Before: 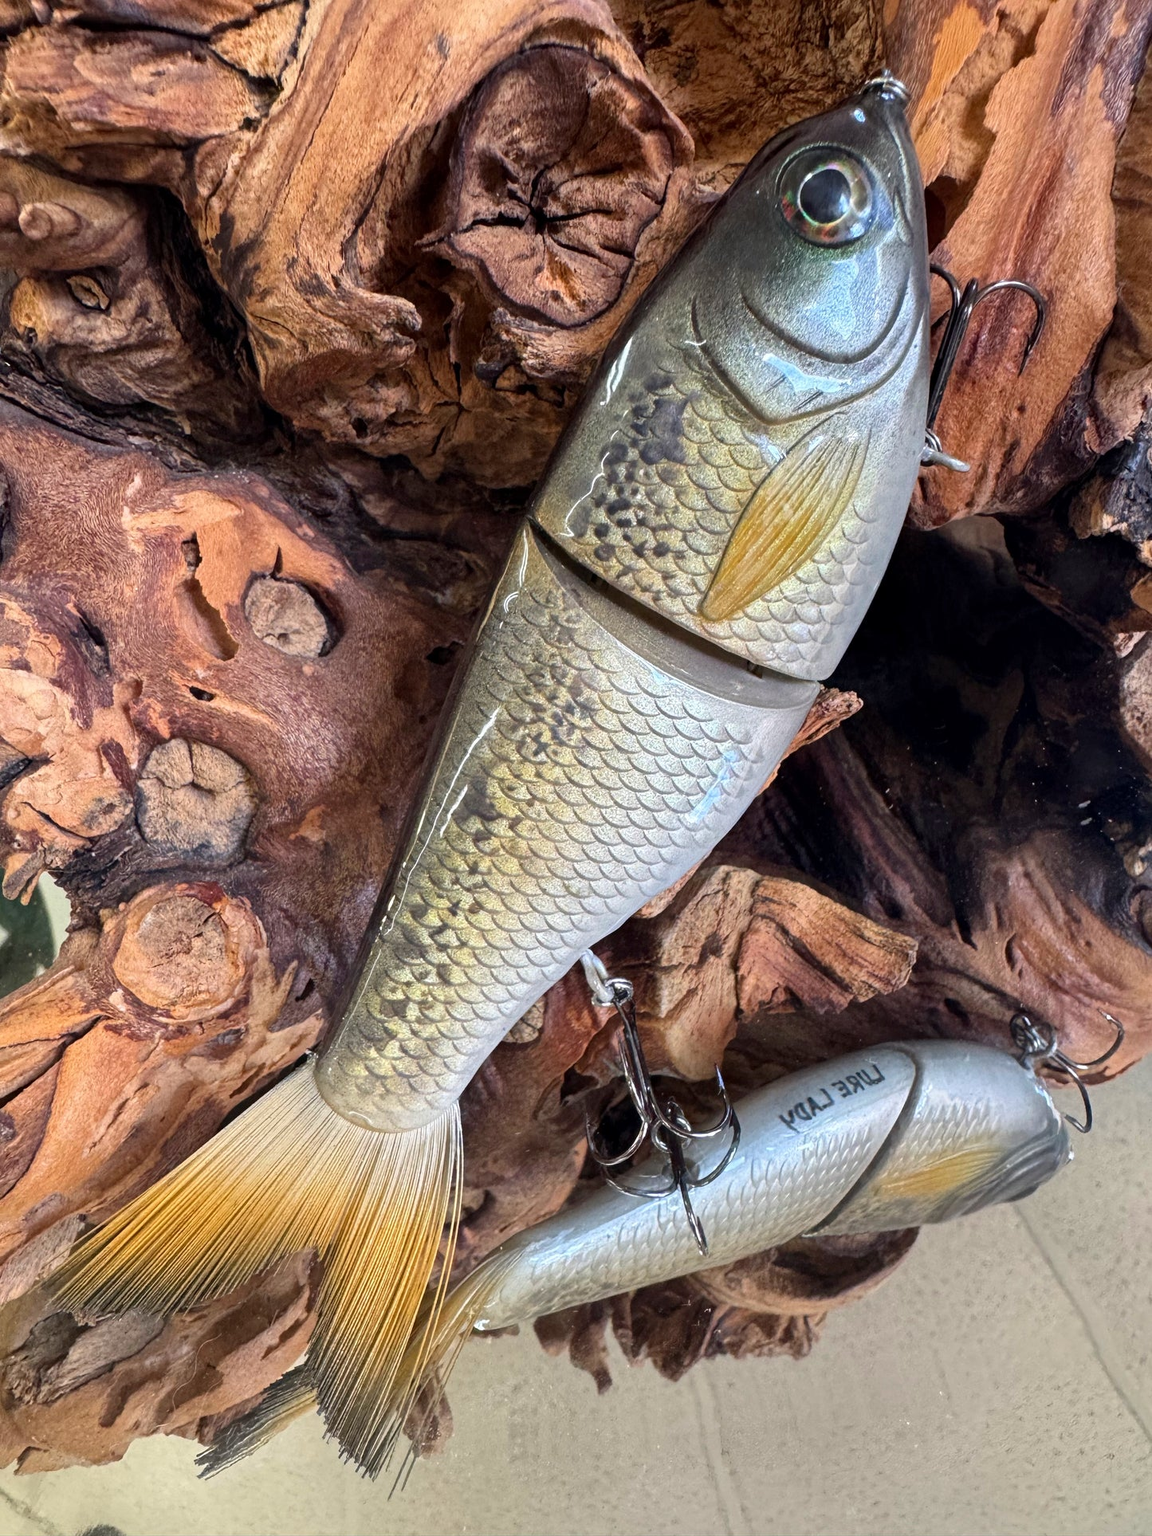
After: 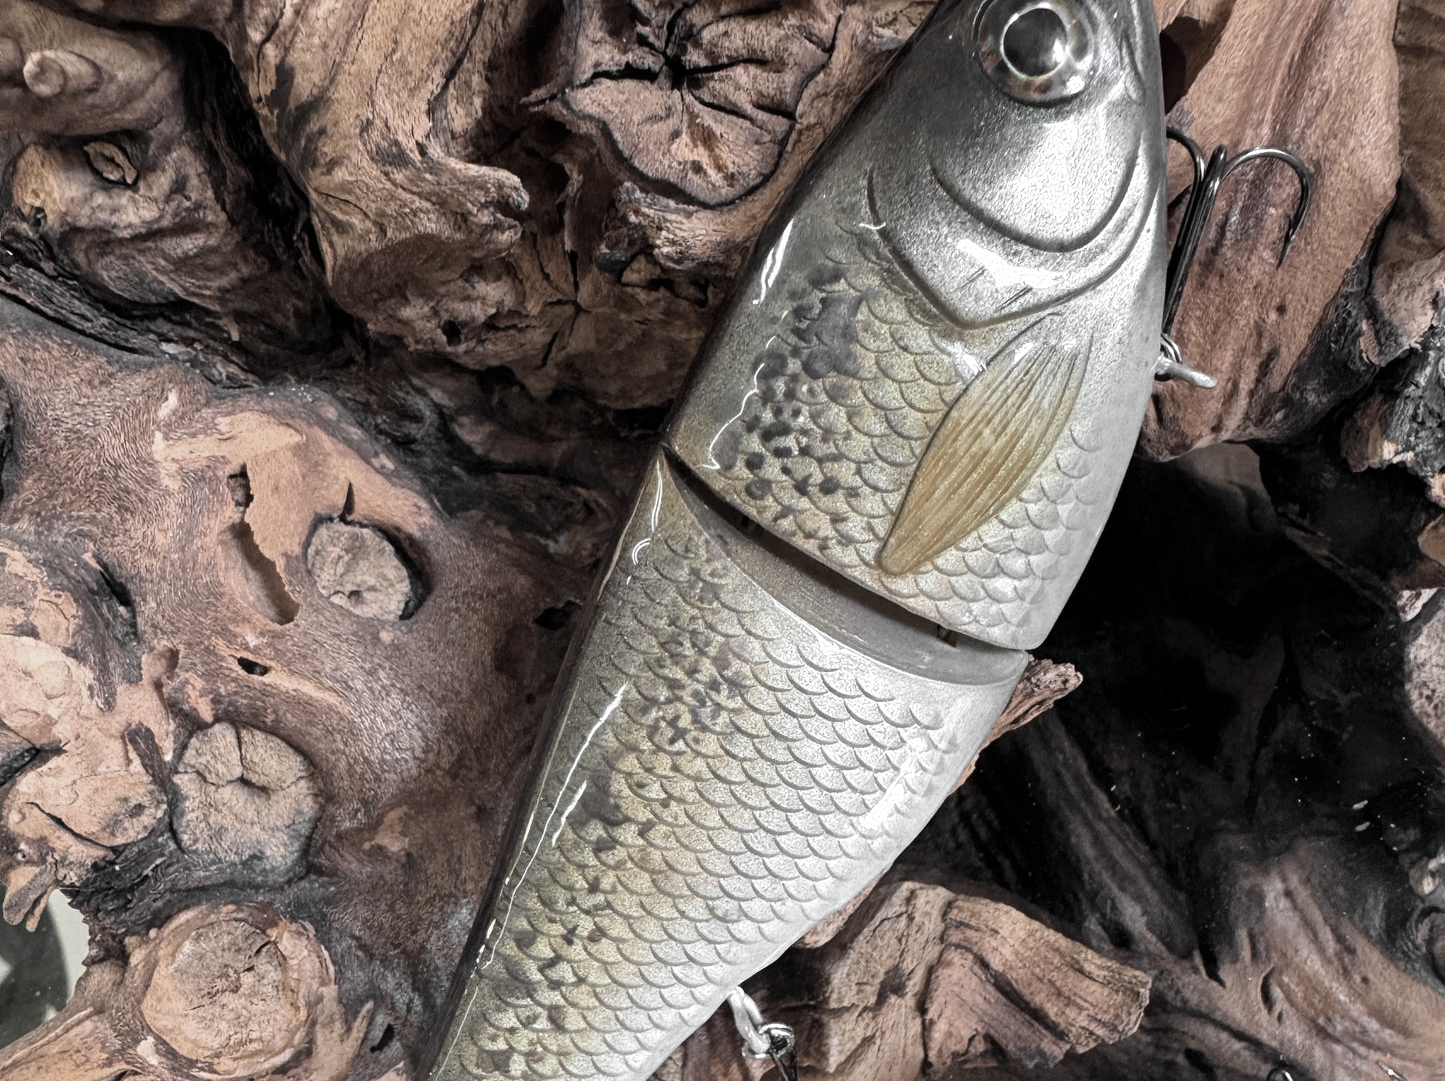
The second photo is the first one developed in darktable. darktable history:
color zones: curves: ch0 [(0, 0.613) (0.01, 0.613) (0.245, 0.448) (0.498, 0.529) (0.642, 0.665) (0.879, 0.777) (0.99, 0.613)]; ch1 [(0, 0.035) (0.121, 0.189) (0.259, 0.197) (0.415, 0.061) (0.589, 0.022) (0.732, 0.022) (0.857, 0.026) (0.991, 0.053)]
crop and rotate: top 10.605%, bottom 33.274%
velvia: on, module defaults
